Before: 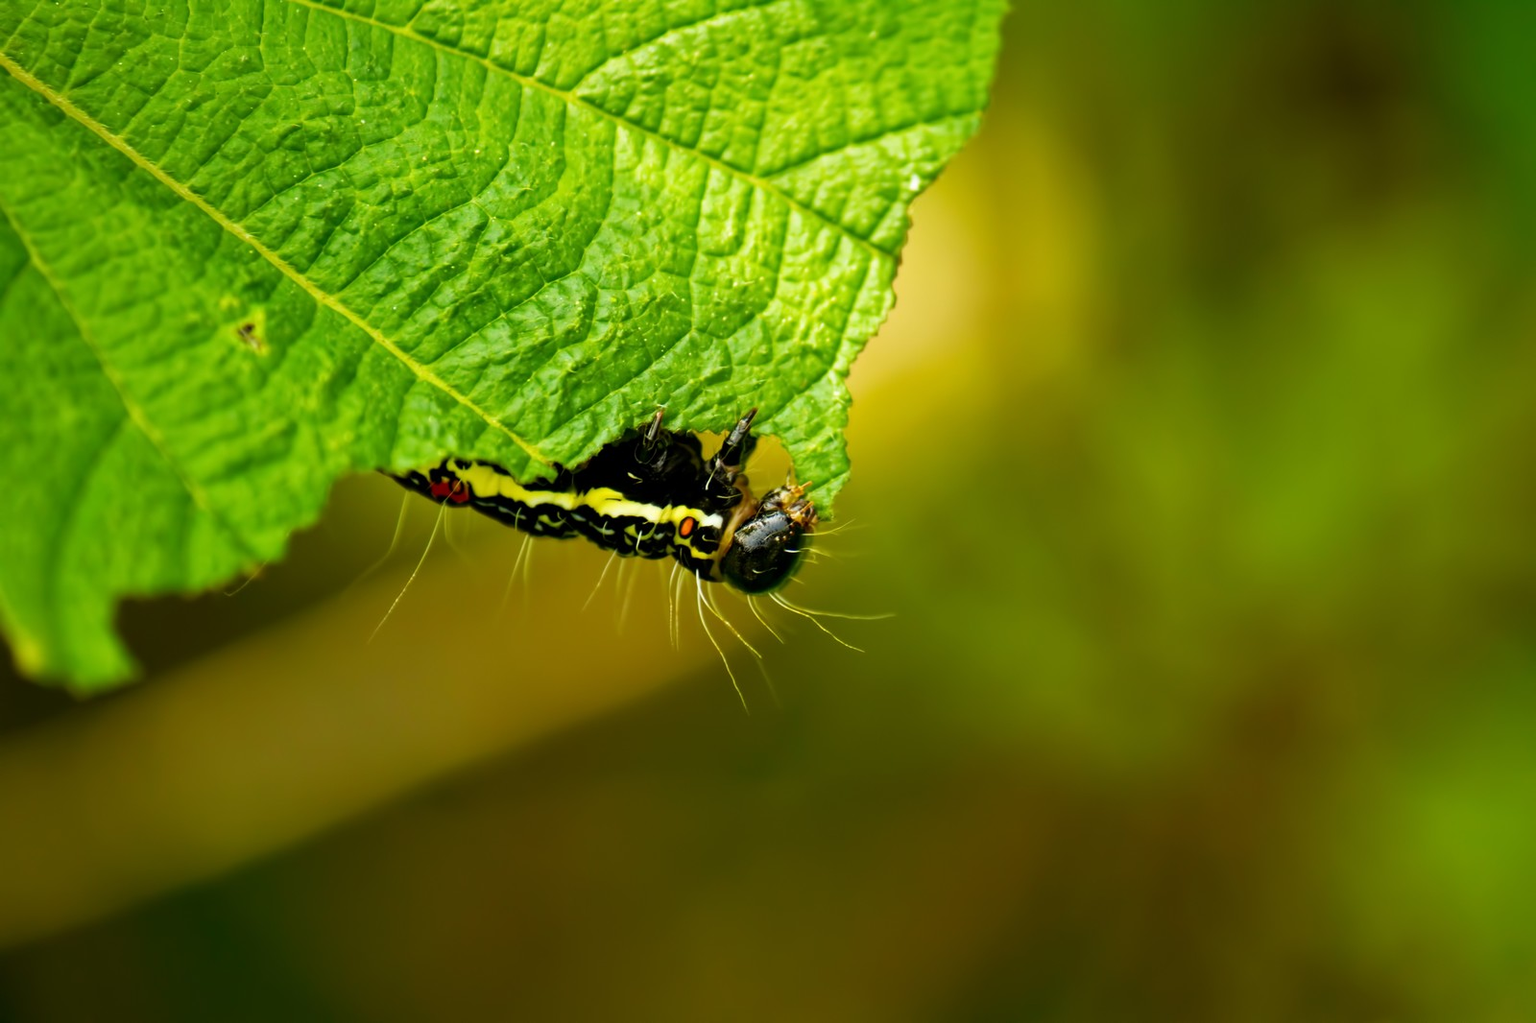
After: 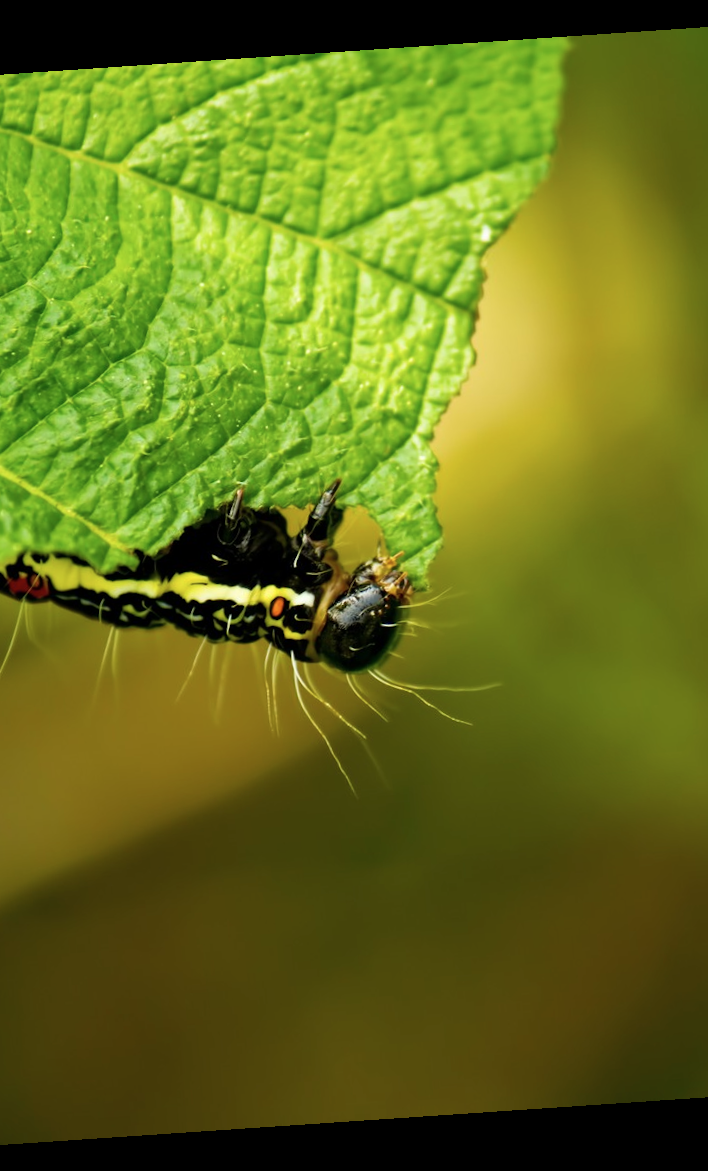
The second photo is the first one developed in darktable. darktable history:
contrast brightness saturation: saturation -0.1
crop: left 28.583%, right 29.231%
rotate and perspective: rotation -4.2°, shear 0.006, automatic cropping off
